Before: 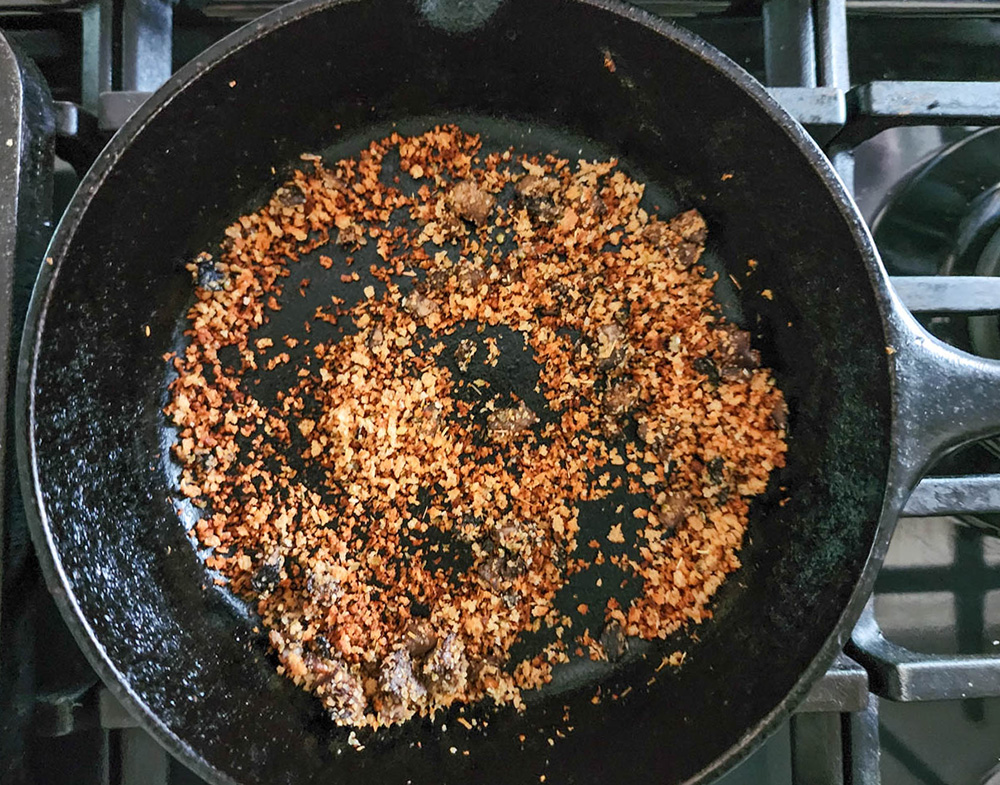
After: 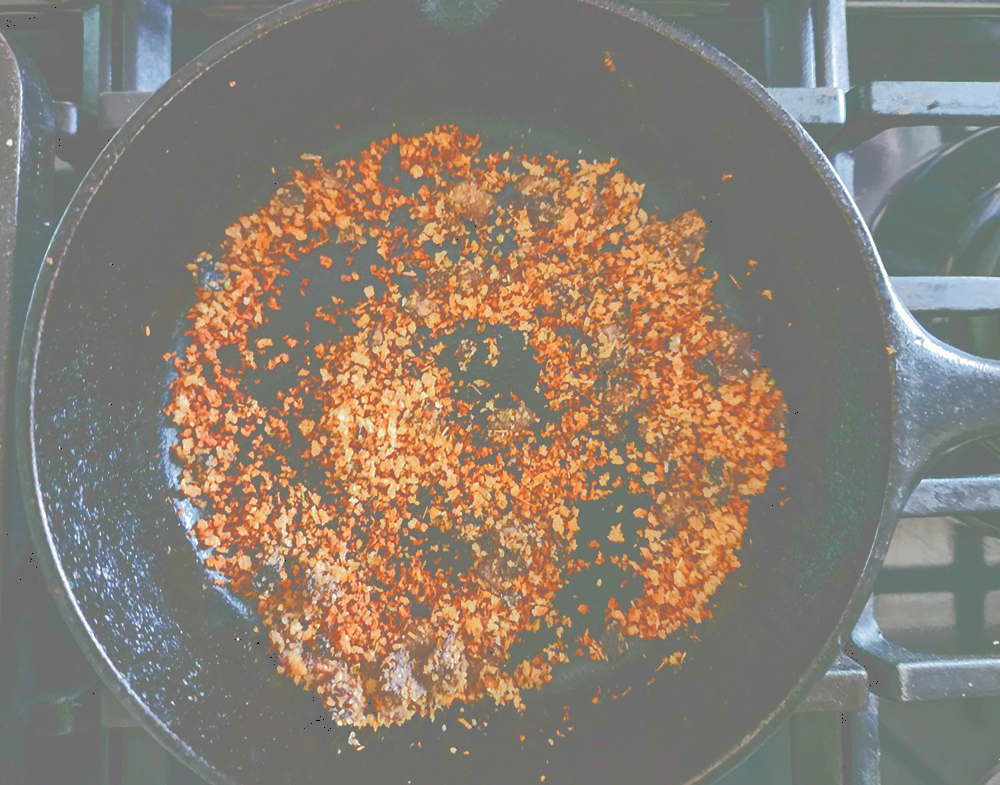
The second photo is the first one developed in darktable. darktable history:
tone curve: curves: ch0 [(0, 0) (0.003, 0.453) (0.011, 0.457) (0.025, 0.457) (0.044, 0.463) (0.069, 0.464) (0.1, 0.471) (0.136, 0.475) (0.177, 0.481) (0.224, 0.486) (0.277, 0.496) (0.335, 0.515) (0.399, 0.544) (0.468, 0.577) (0.543, 0.621) (0.623, 0.67) (0.709, 0.73) (0.801, 0.788) (0.898, 0.848) (1, 1)], color space Lab, independent channels, preserve colors none
